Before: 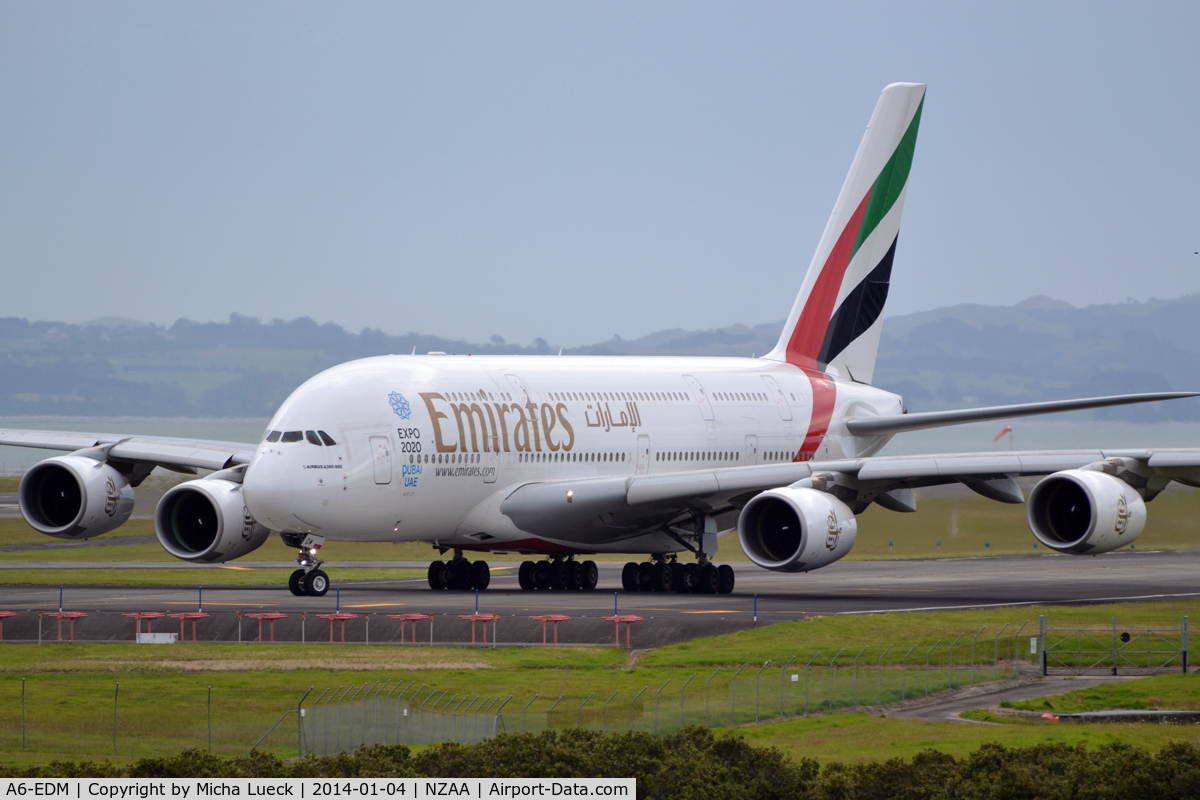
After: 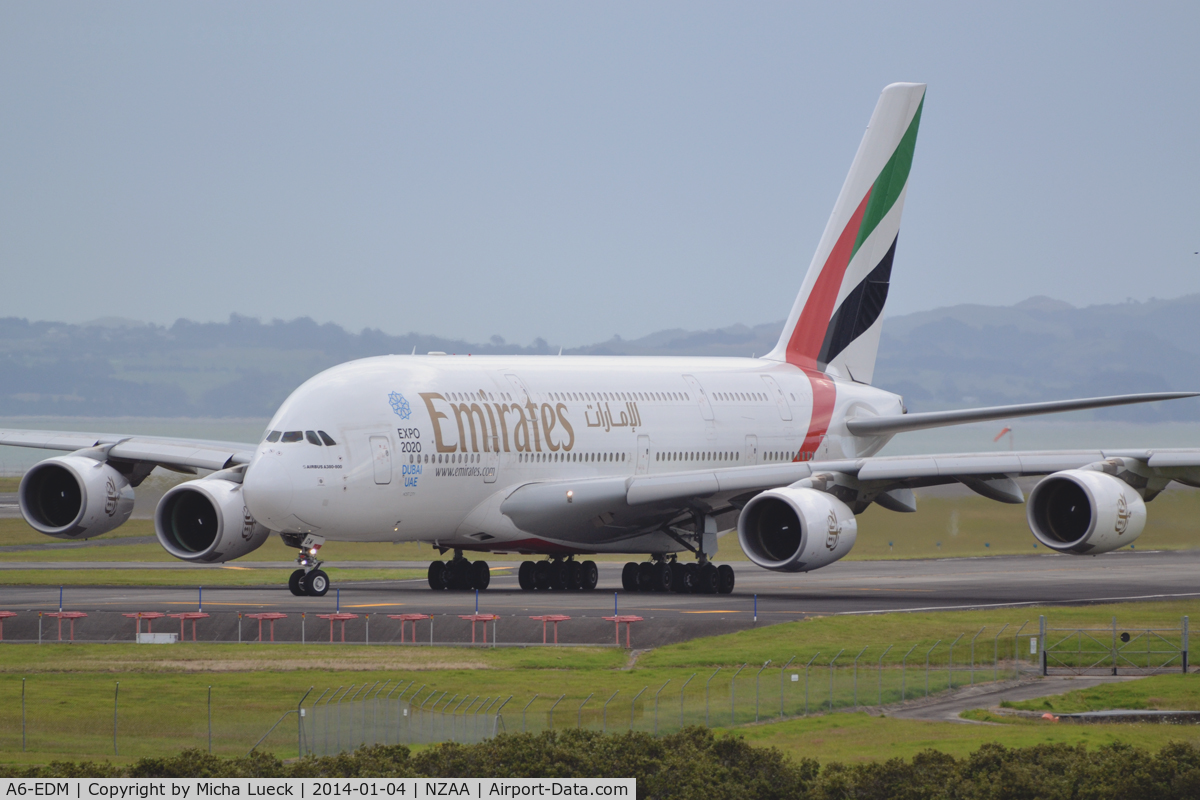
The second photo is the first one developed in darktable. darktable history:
contrast brightness saturation: contrast -0.145, brightness 0.052, saturation -0.138
